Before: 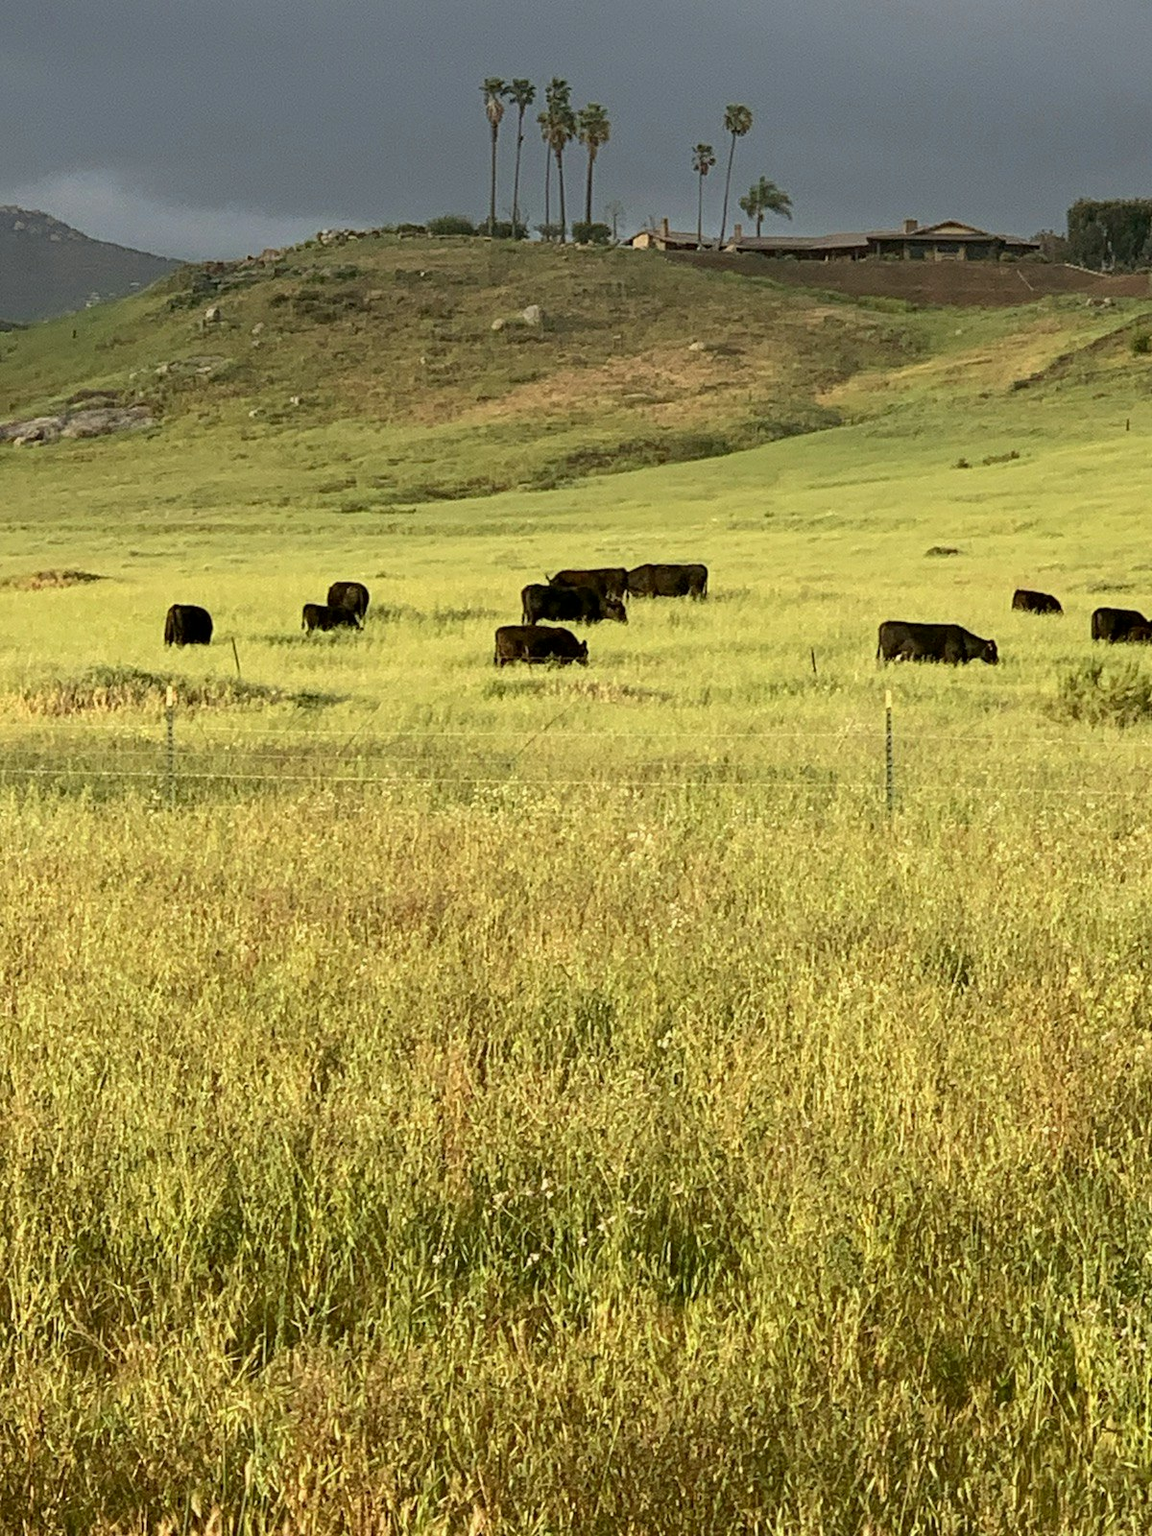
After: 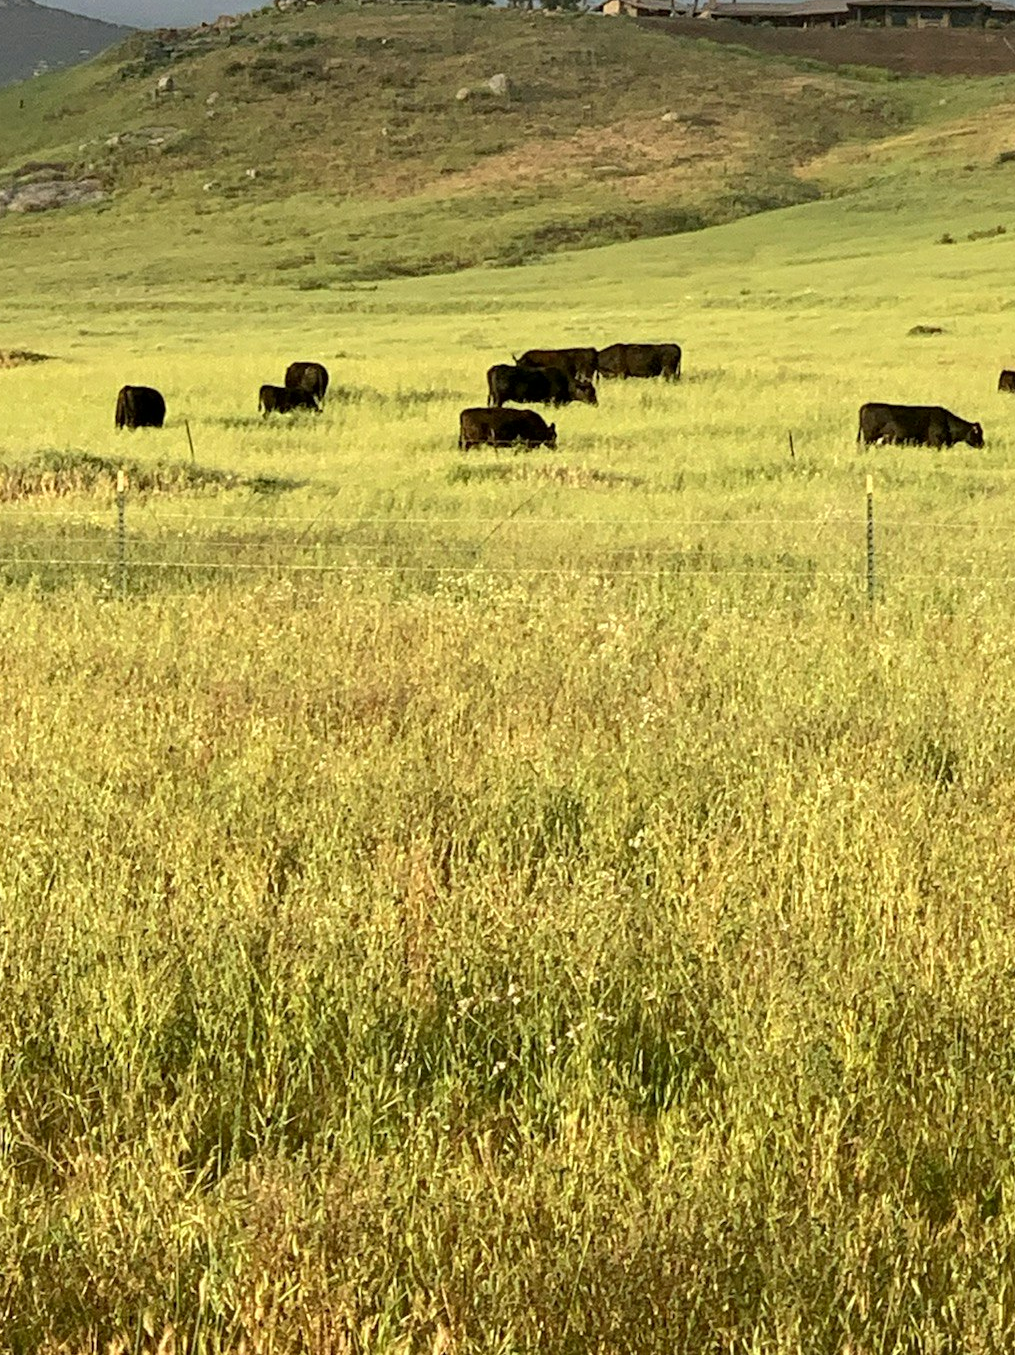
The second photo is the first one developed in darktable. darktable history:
exposure: exposure 0.194 EV, compensate exposure bias true, compensate highlight preservation false
crop and rotate: left 4.679%, top 15.267%, right 10.715%
